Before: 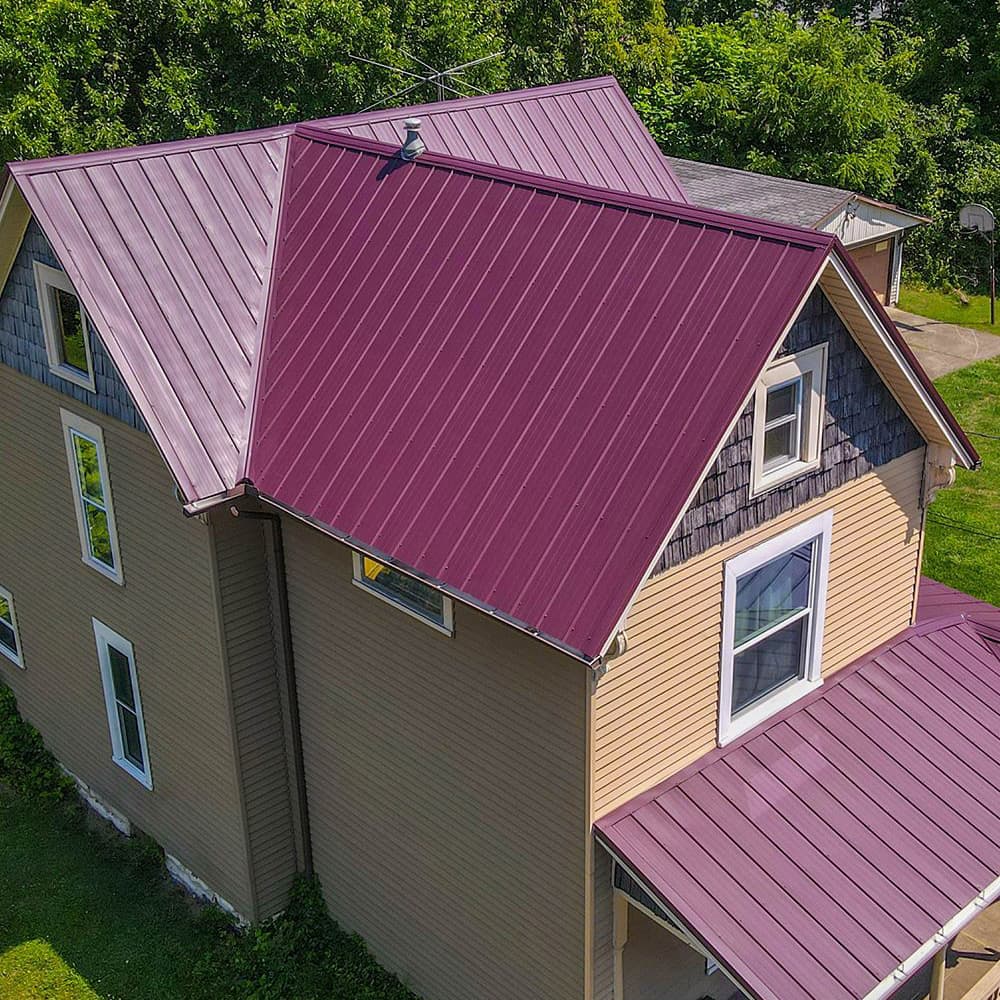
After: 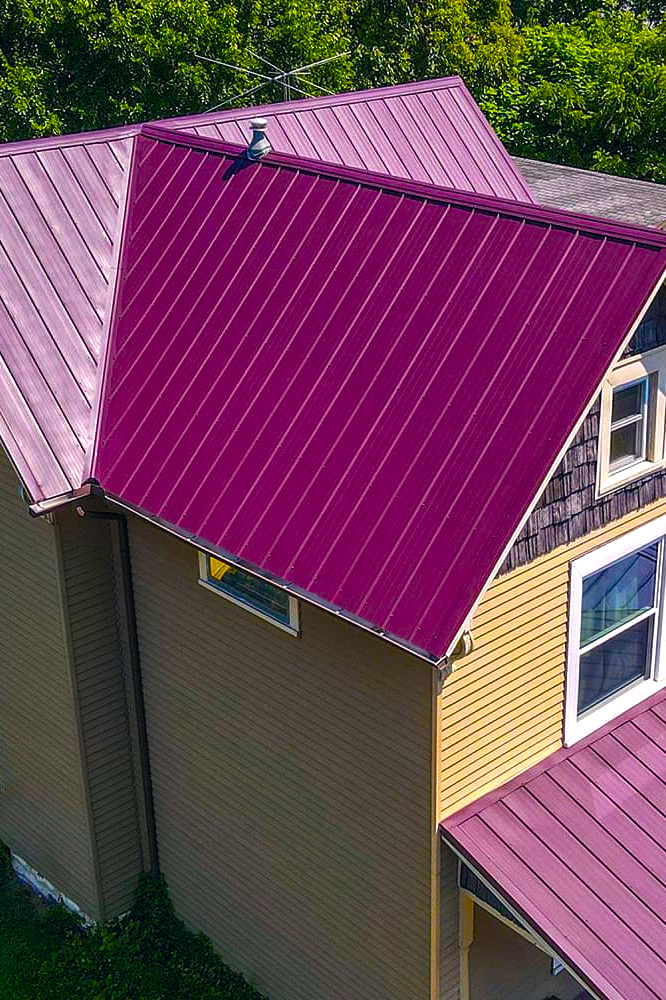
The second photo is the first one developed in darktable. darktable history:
crop: left 15.419%, right 17.914%
color balance rgb: linear chroma grading › global chroma 9%, perceptual saturation grading › global saturation 36%, perceptual saturation grading › shadows 35%, perceptual brilliance grading › global brilliance 15%, perceptual brilliance grading › shadows -35%, global vibrance 15%
color correction: highlights a* 0.207, highlights b* 2.7, shadows a* -0.874, shadows b* -4.78
